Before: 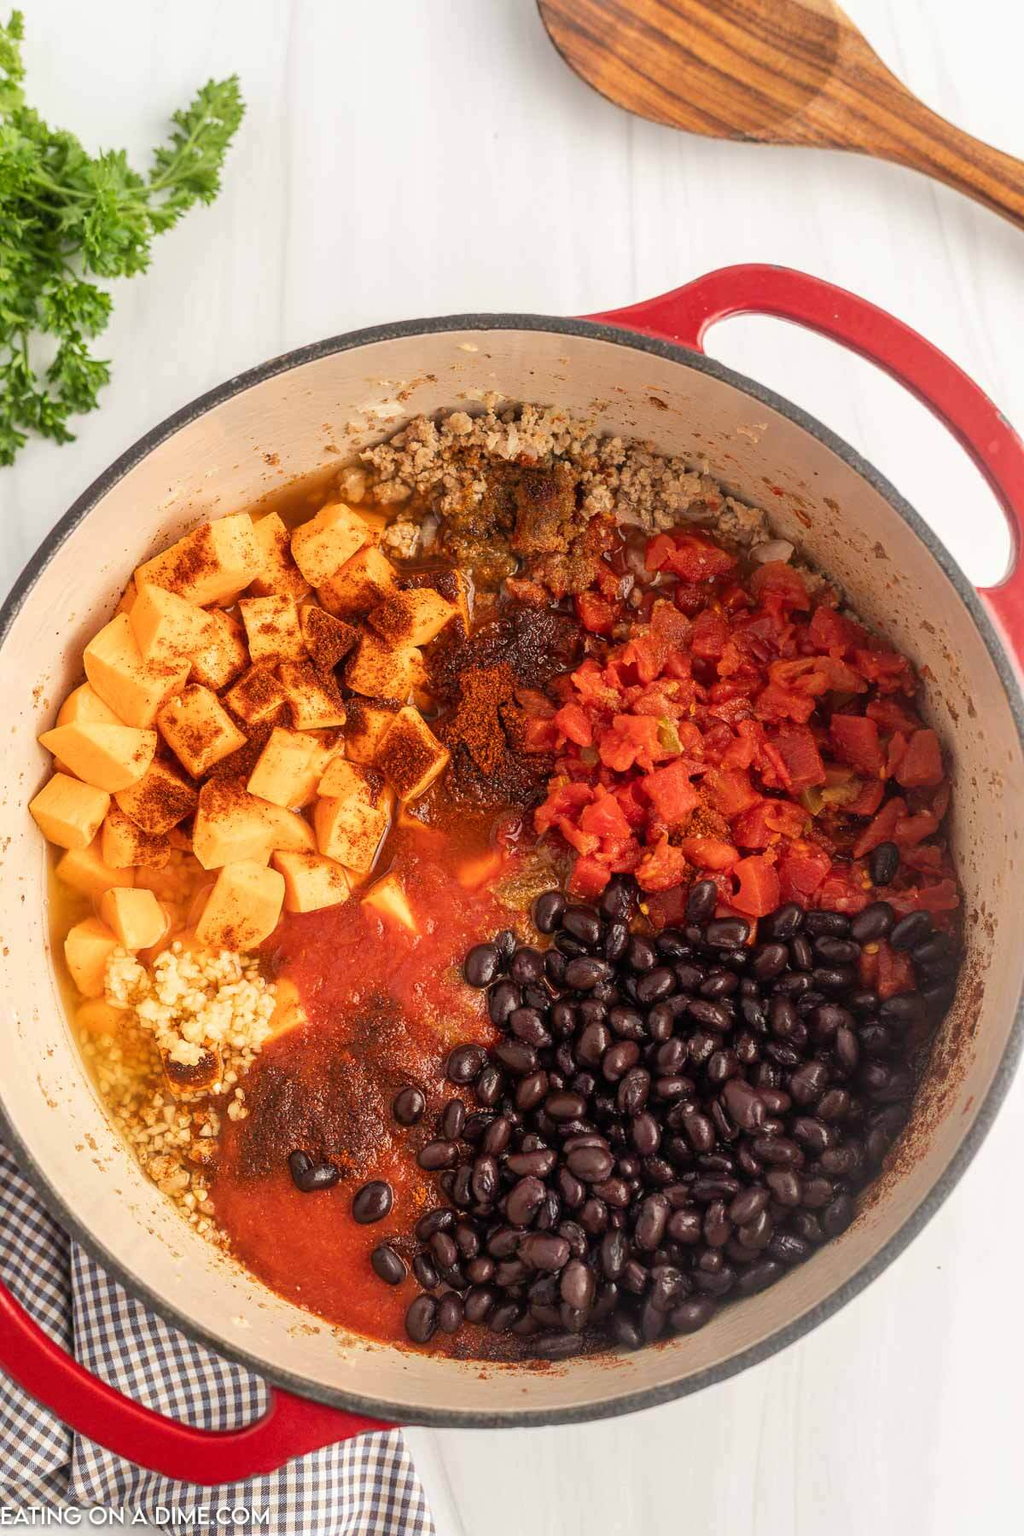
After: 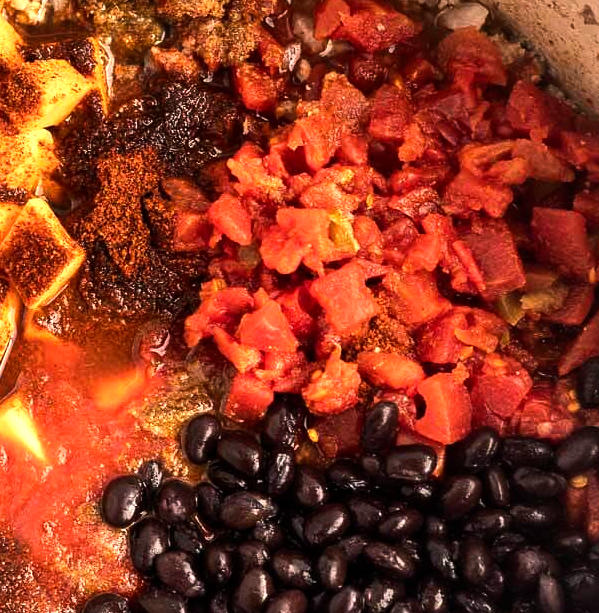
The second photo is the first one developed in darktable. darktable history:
crop: left 36.911%, top 35.008%, right 13.122%, bottom 30.908%
tone equalizer: -8 EV -1.05 EV, -7 EV -0.981 EV, -6 EV -0.867 EV, -5 EV -0.611 EV, -3 EV 0.607 EV, -2 EV 0.894 EV, -1 EV 0.995 EV, +0 EV 1.05 EV, edges refinement/feathering 500, mask exposure compensation -1.57 EV, preserve details no
exposure: black level correction 0.001, compensate highlight preservation false
